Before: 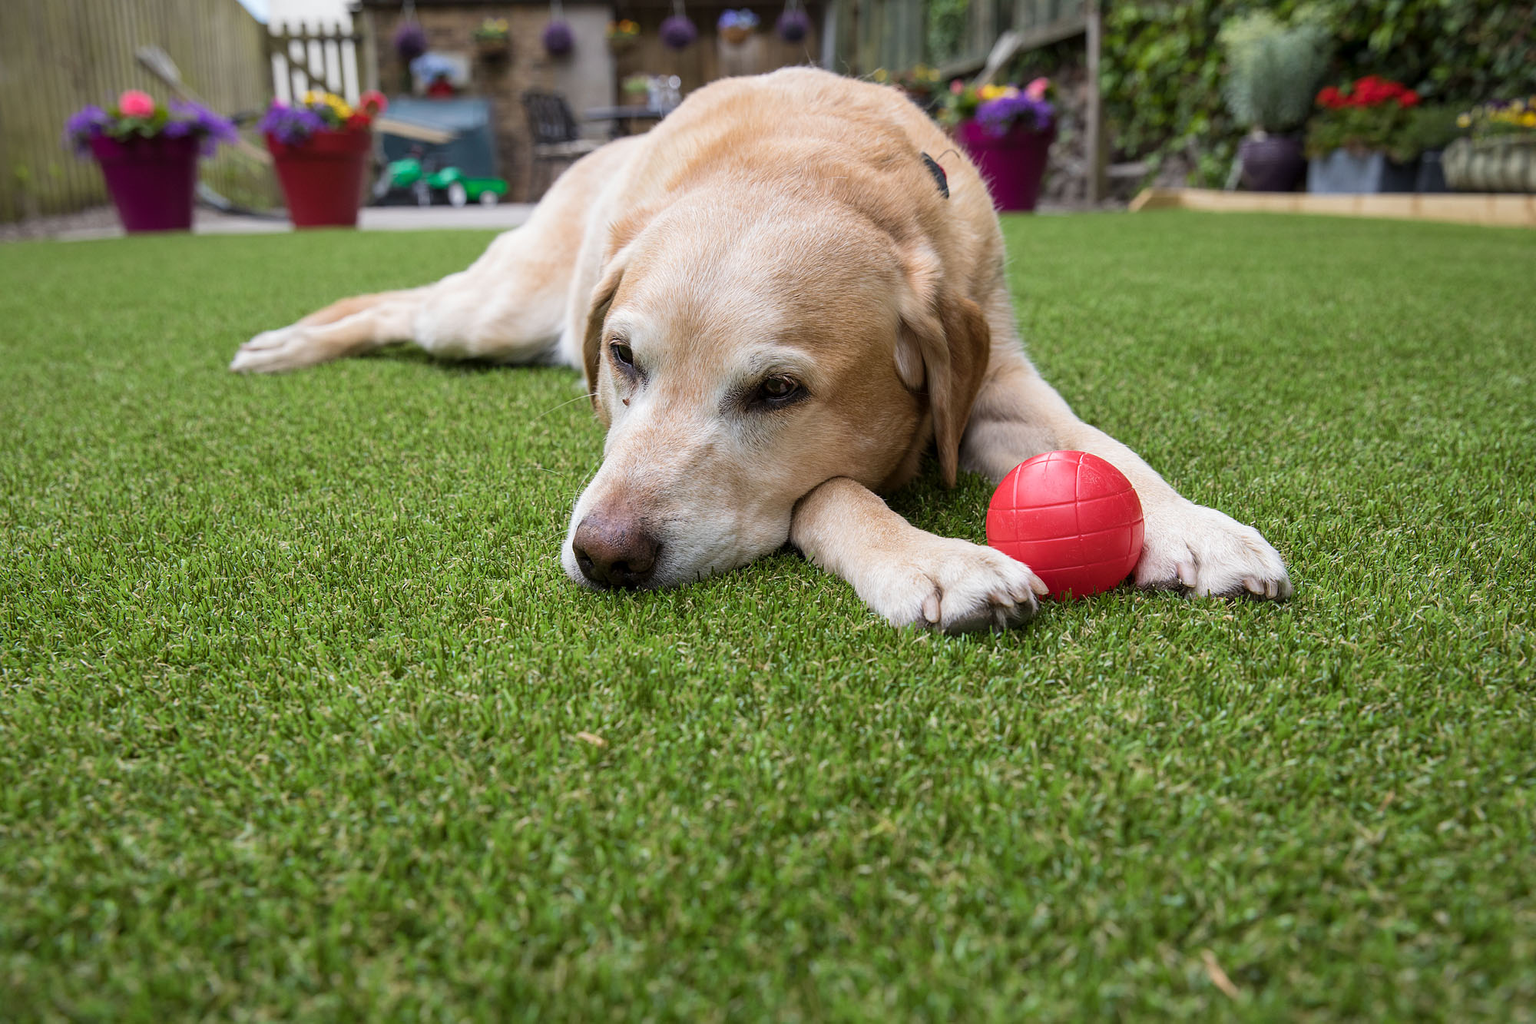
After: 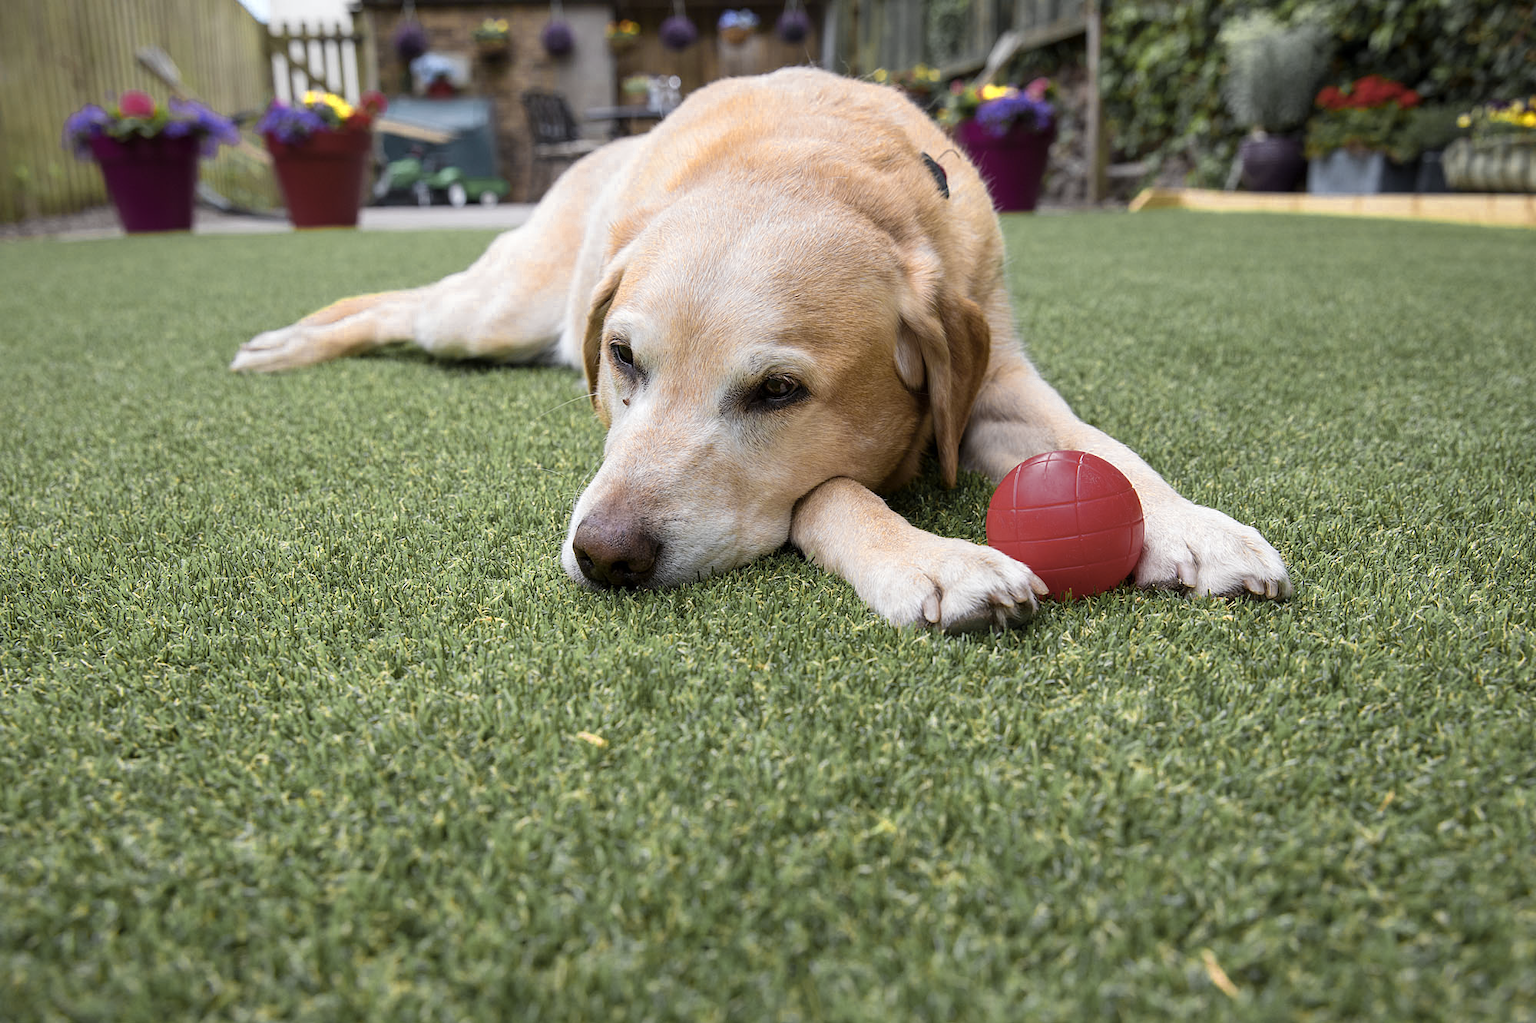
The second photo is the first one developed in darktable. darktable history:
shadows and highlights: shadows -10, white point adjustment 1.5, highlights 10
color zones: curves: ch0 [(0.004, 0.306) (0.107, 0.448) (0.252, 0.656) (0.41, 0.398) (0.595, 0.515) (0.768, 0.628)]; ch1 [(0.07, 0.323) (0.151, 0.452) (0.252, 0.608) (0.346, 0.221) (0.463, 0.189) (0.61, 0.368) (0.735, 0.395) (0.921, 0.412)]; ch2 [(0, 0.476) (0.132, 0.512) (0.243, 0.512) (0.397, 0.48) (0.522, 0.376) (0.634, 0.536) (0.761, 0.46)]
